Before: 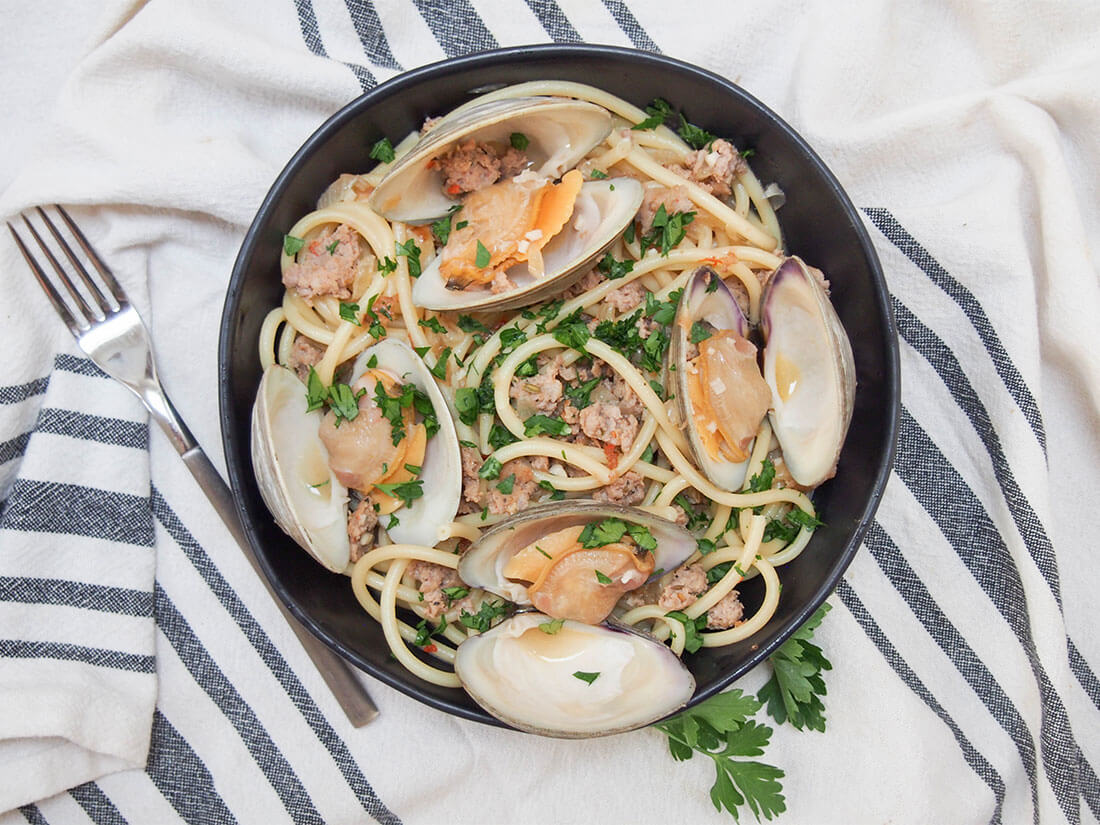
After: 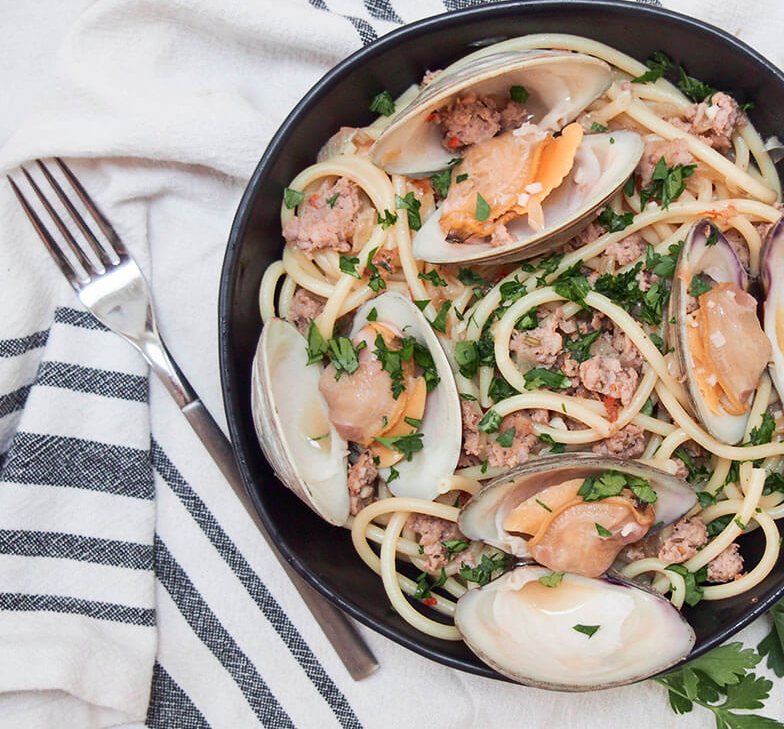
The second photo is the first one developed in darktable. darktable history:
crop: top 5.803%, right 27.864%, bottom 5.804%
tone curve: curves: ch0 [(0, 0) (0.227, 0.17) (0.766, 0.774) (1, 1)]; ch1 [(0, 0) (0.114, 0.127) (0.437, 0.452) (0.498, 0.498) (0.529, 0.541) (0.579, 0.589) (1, 1)]; ch2 [(0, 0) (0.233, 0.259) (0.493, 0.492) (0.587, 0.573) (1, 1)], color space Lab, independent channels, preserve colors none
